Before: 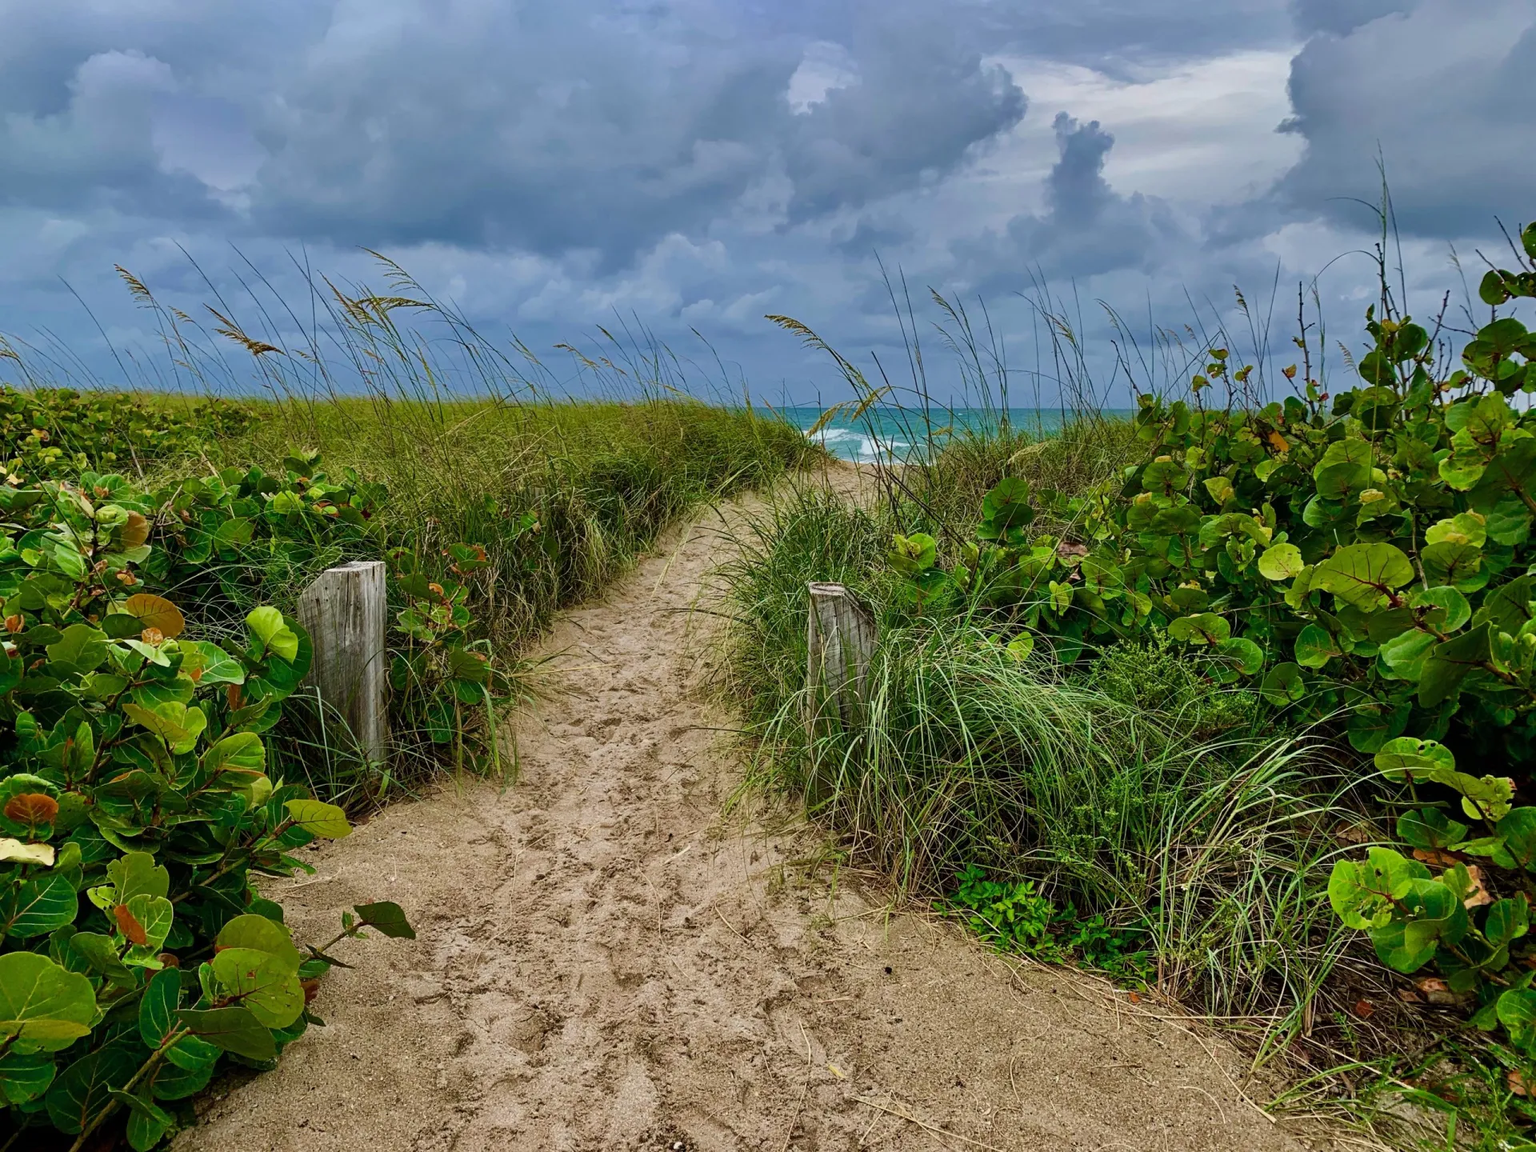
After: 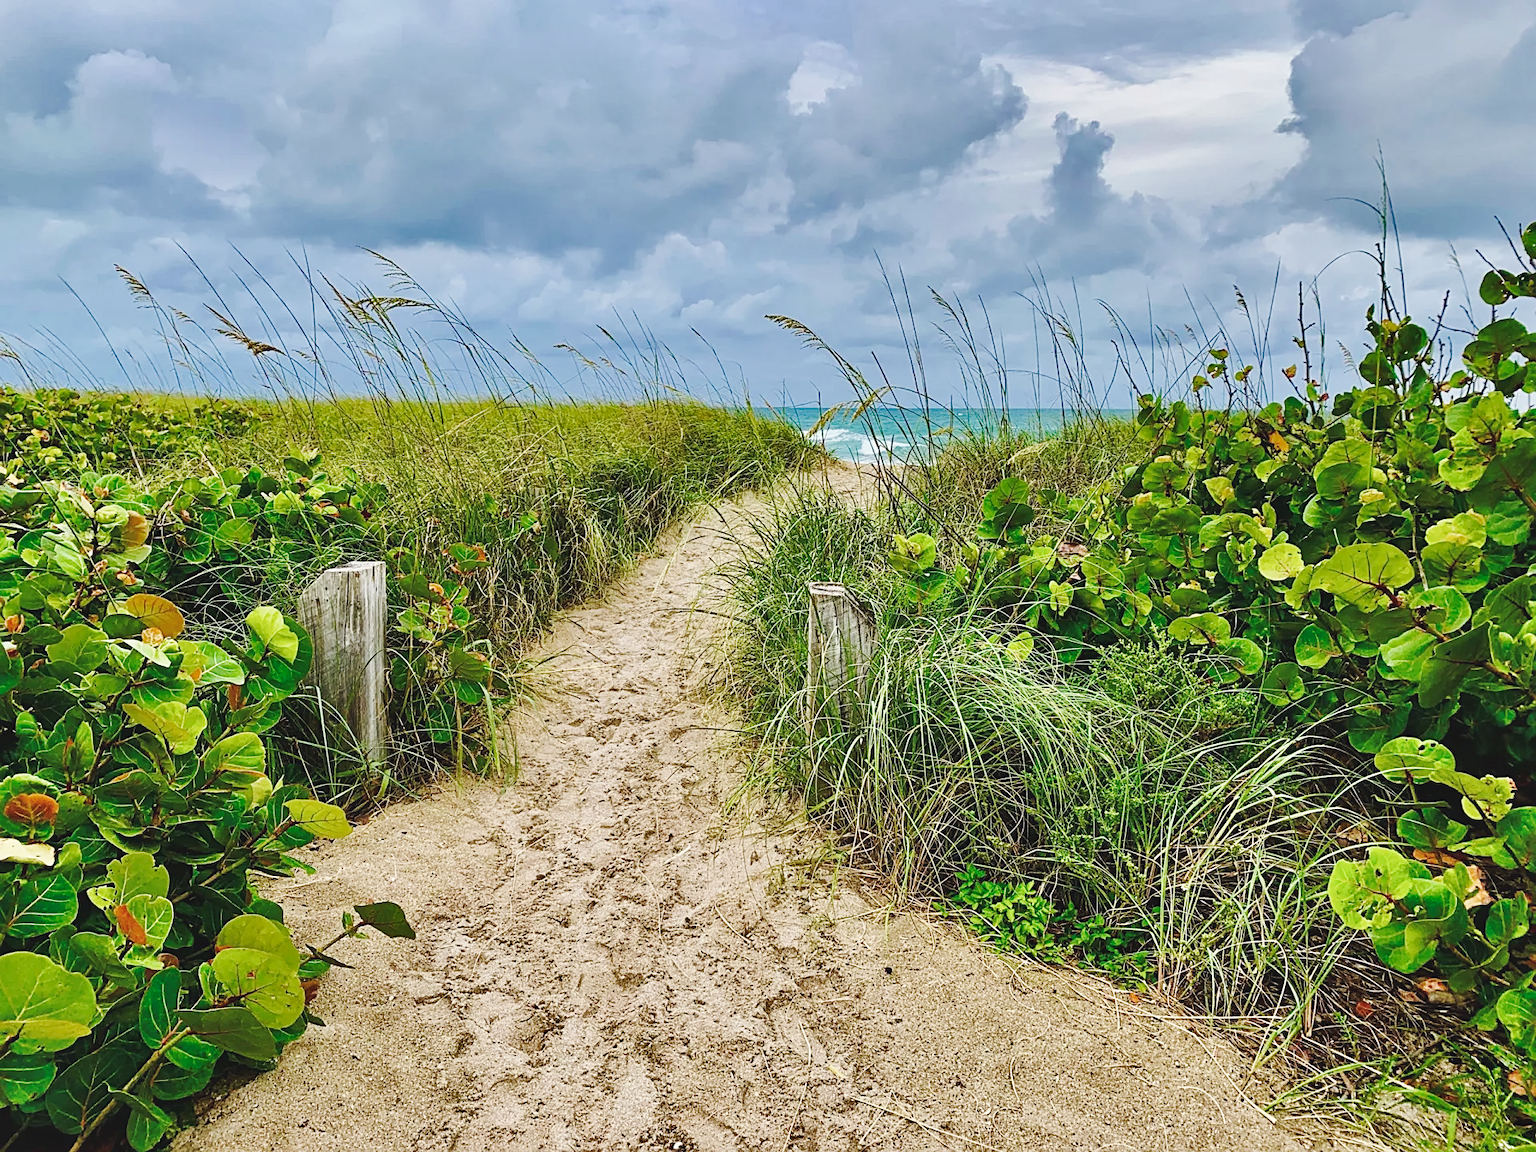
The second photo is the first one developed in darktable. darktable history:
shadows and highlights: white point adjustment 0.05, highlights color adjustment 55.9%, soften with gaussian
sharpen: on, module defaults
base curve: curves: ch0 [(0, 0.007) (0.028, 0.063) (0.121, 0.311) (0.46, 0.743) (0.859, 0.957) (1, 1)], preserve colors none
